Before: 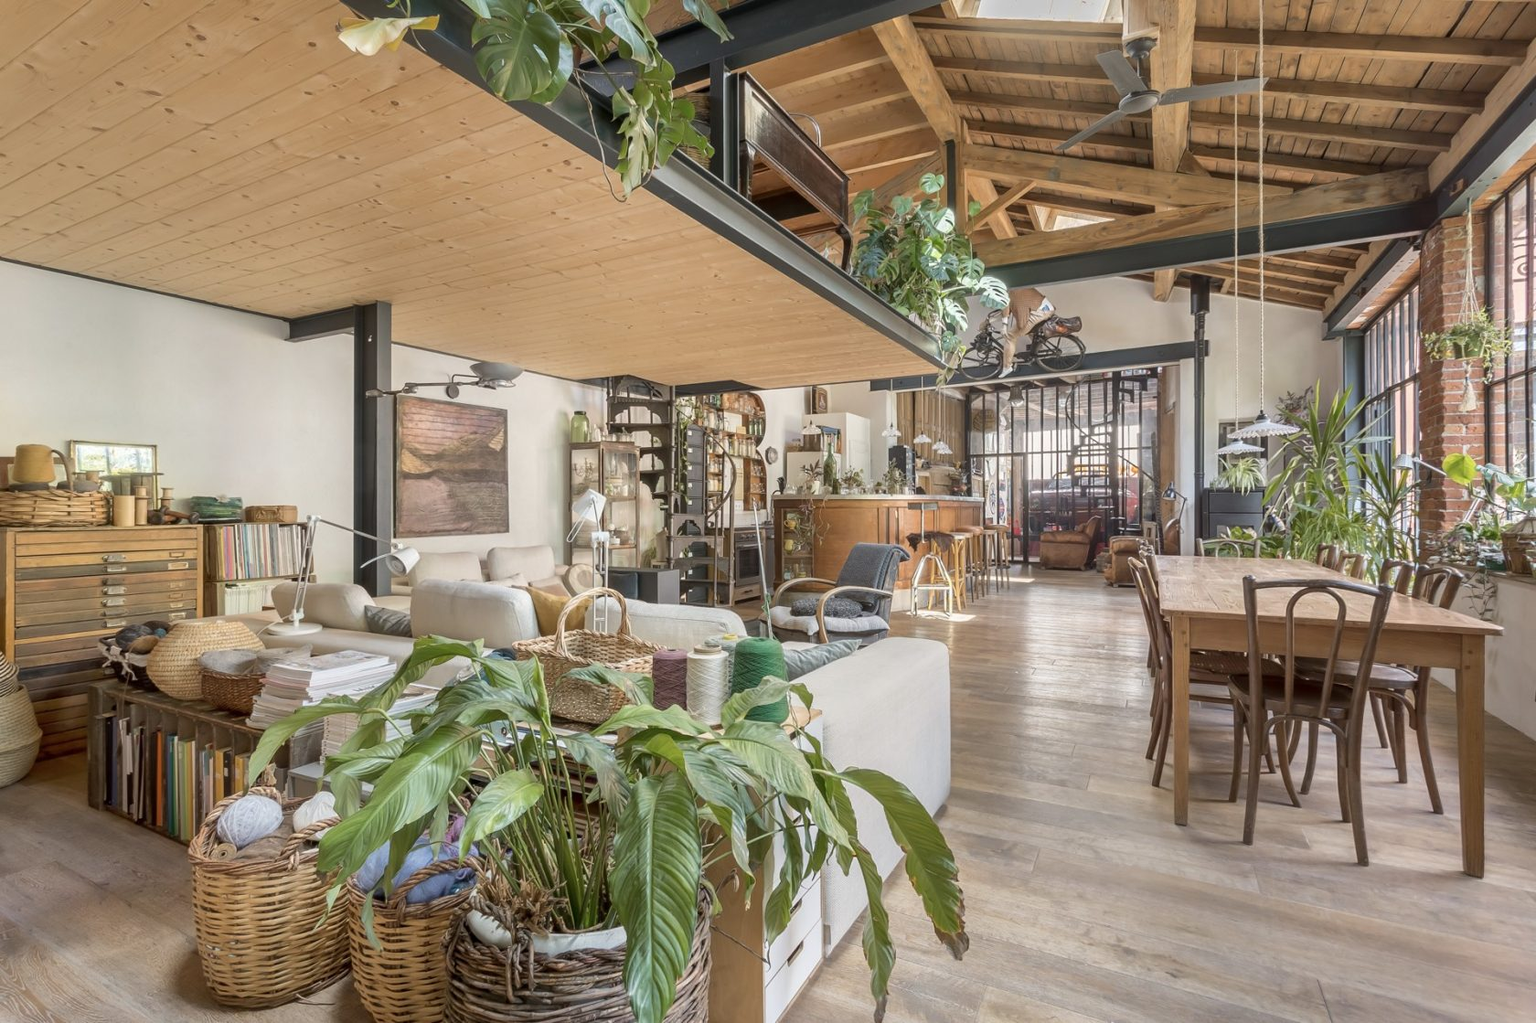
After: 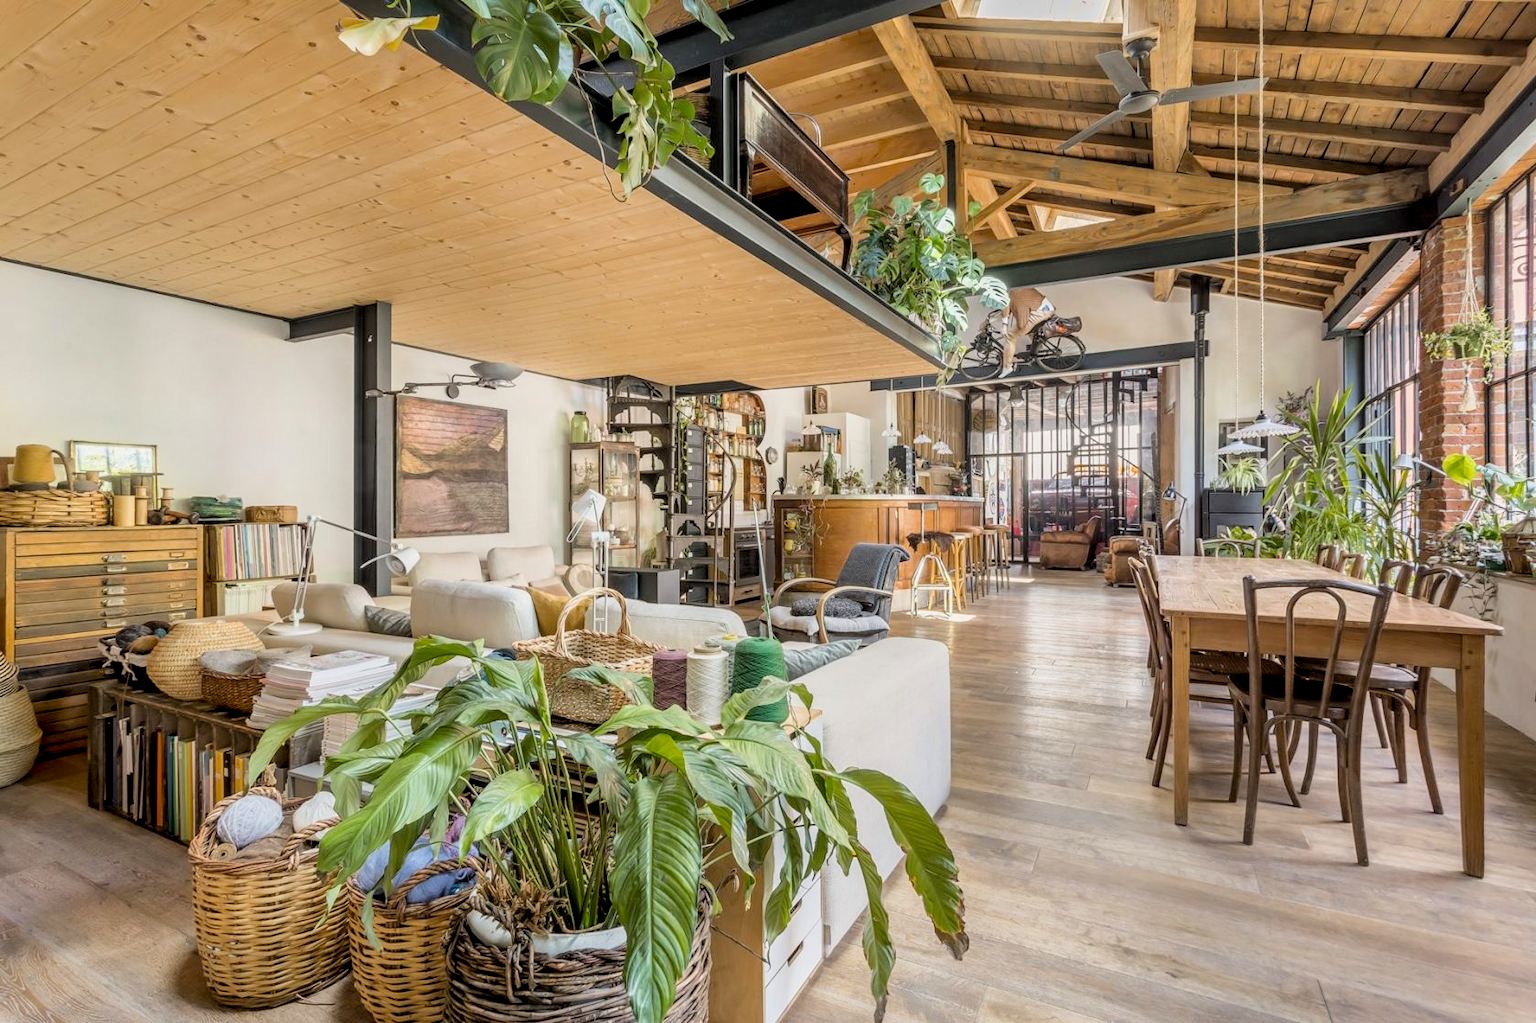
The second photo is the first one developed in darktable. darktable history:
filmic rgb: black relative exposure -7.75 EV, white relative exposure 4.4 EV, threshold 3 EV, target black luminance 0%, hardness 3.76, latitude 50.51%, contrast 1.074, highlights saturation mix 10%, shadows ↔ highlights balance -0.22%, color science v4 (2020), enable highlight reconstruction true
local contrast: on, module defaults
exposure: black level correction 0, exposure 0.3 EV, compensate highlight preservation false
